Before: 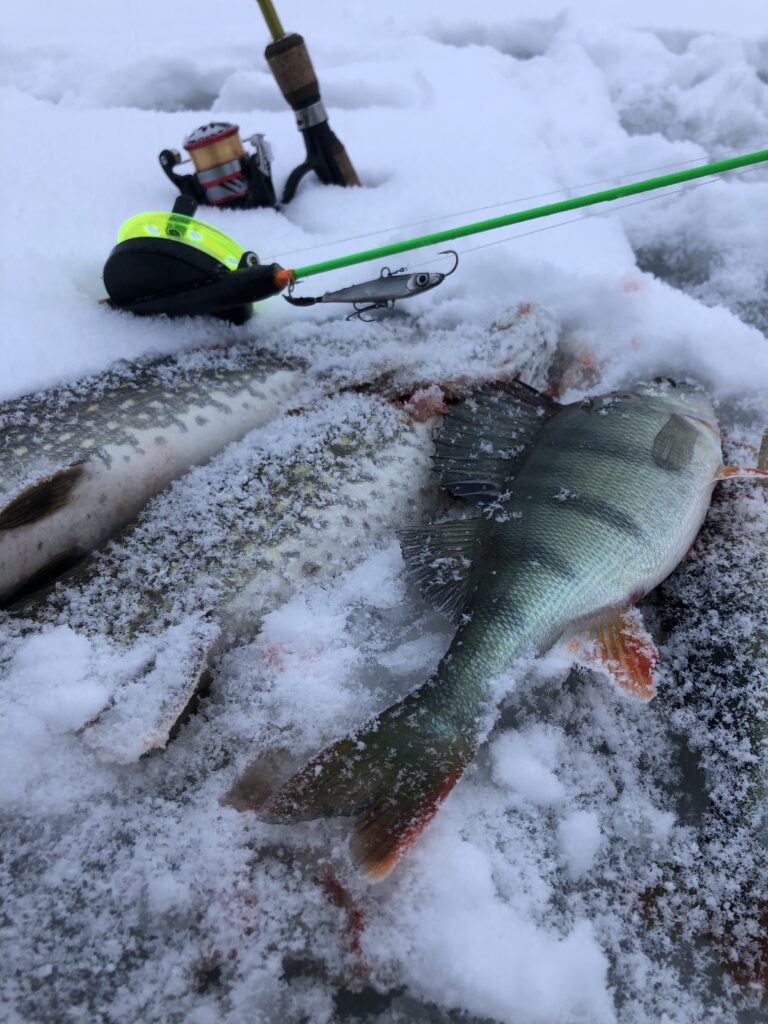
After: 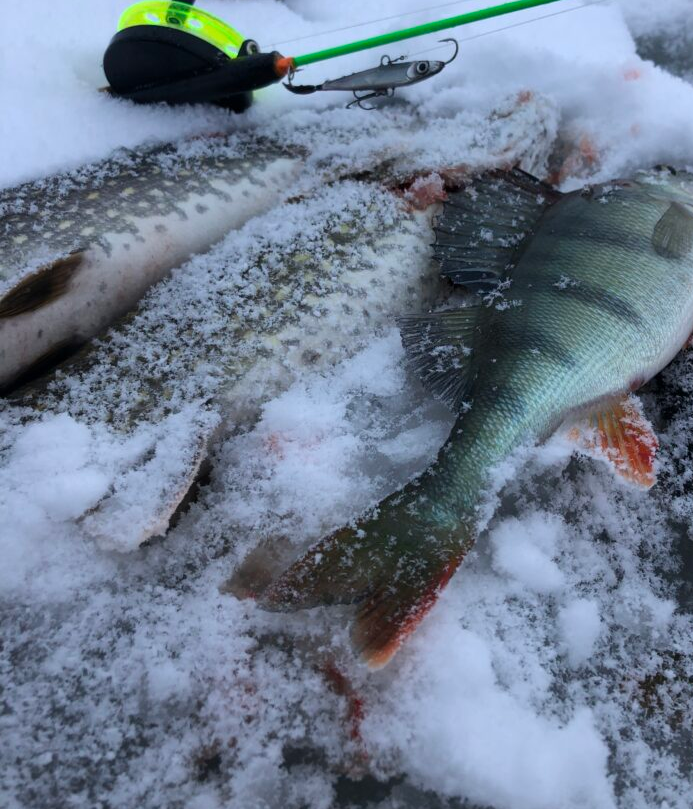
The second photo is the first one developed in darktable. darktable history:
crop: top 20.722%, right 9.353%, bottom 0.22%
